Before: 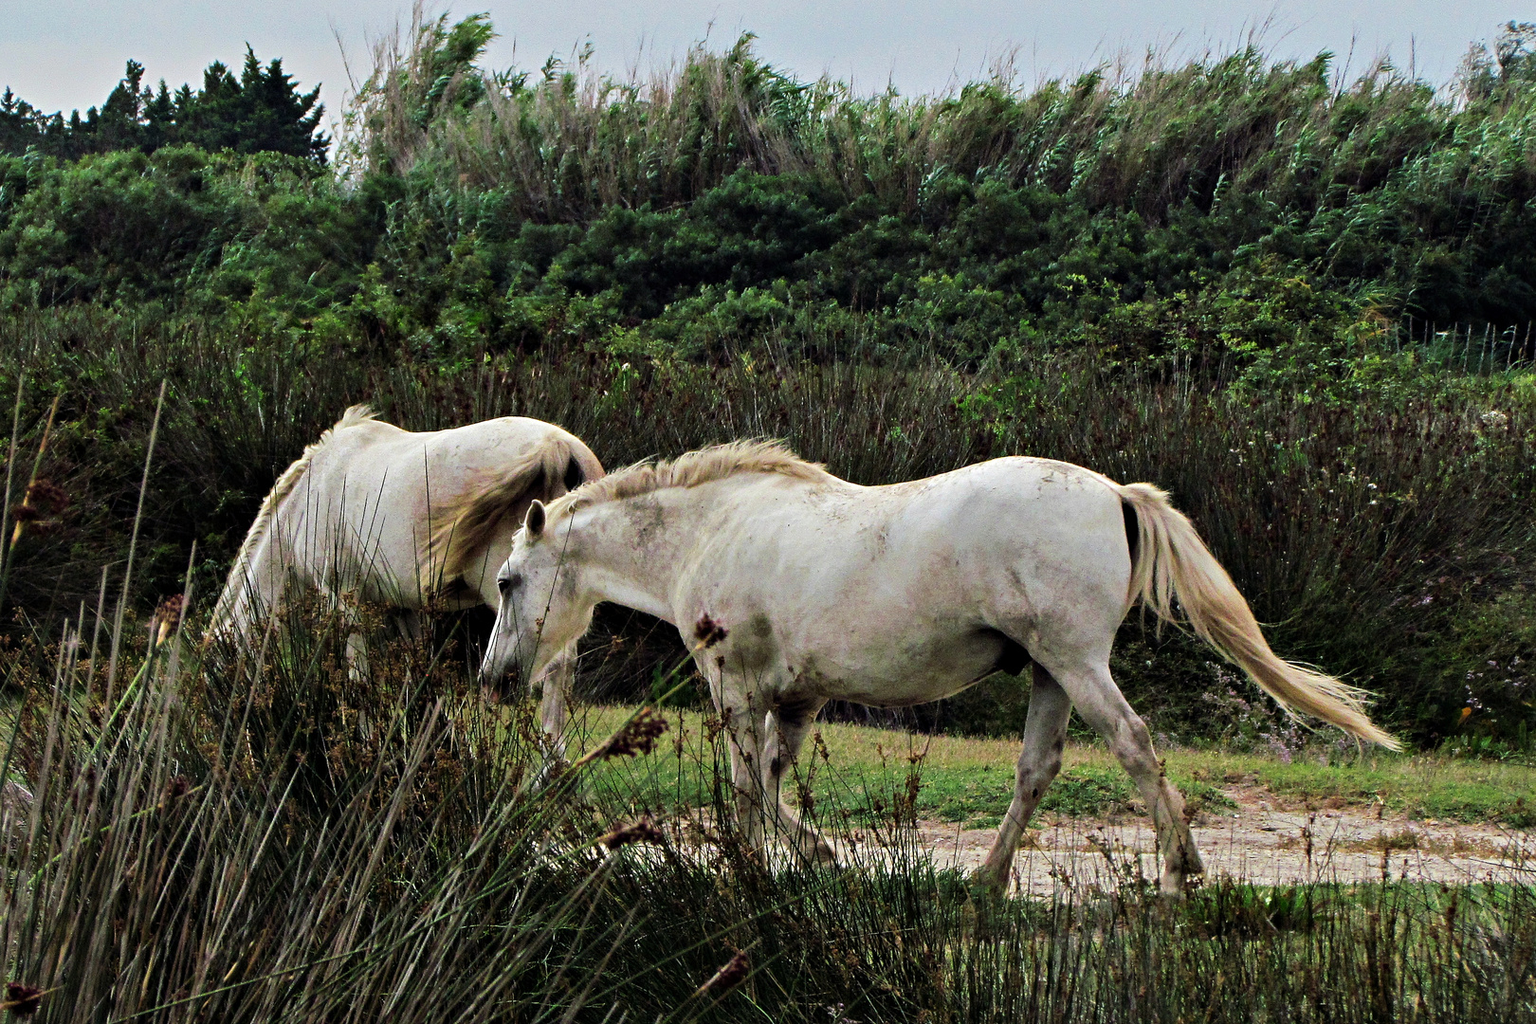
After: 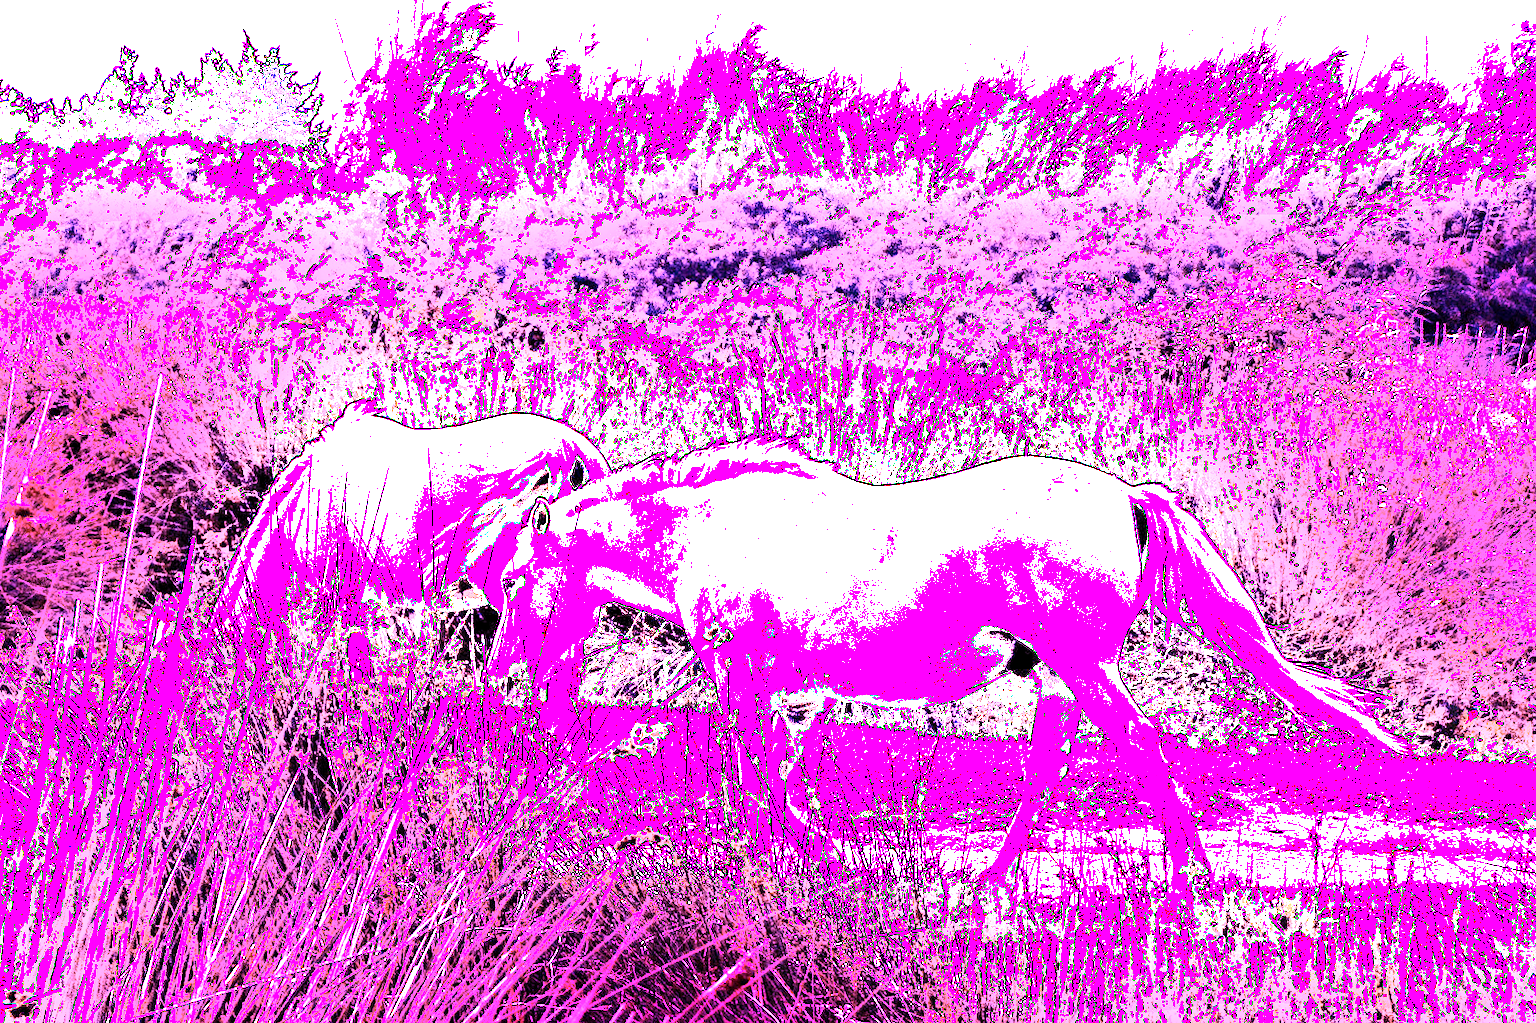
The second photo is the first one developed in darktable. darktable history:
shadows and highlights: shadows -40.15, highlights 62.88, soften with gaussian
white balance: red 8, blue 8
rotate and perspective: rotation 0.174°, lens shift (vertical) 0.013, lens shift (horizontal) 0.019, shear 0.001, automatic cropping original format, crop left 0.007, crop right 0.991, crop top 0.016, crop bottom 0.997
